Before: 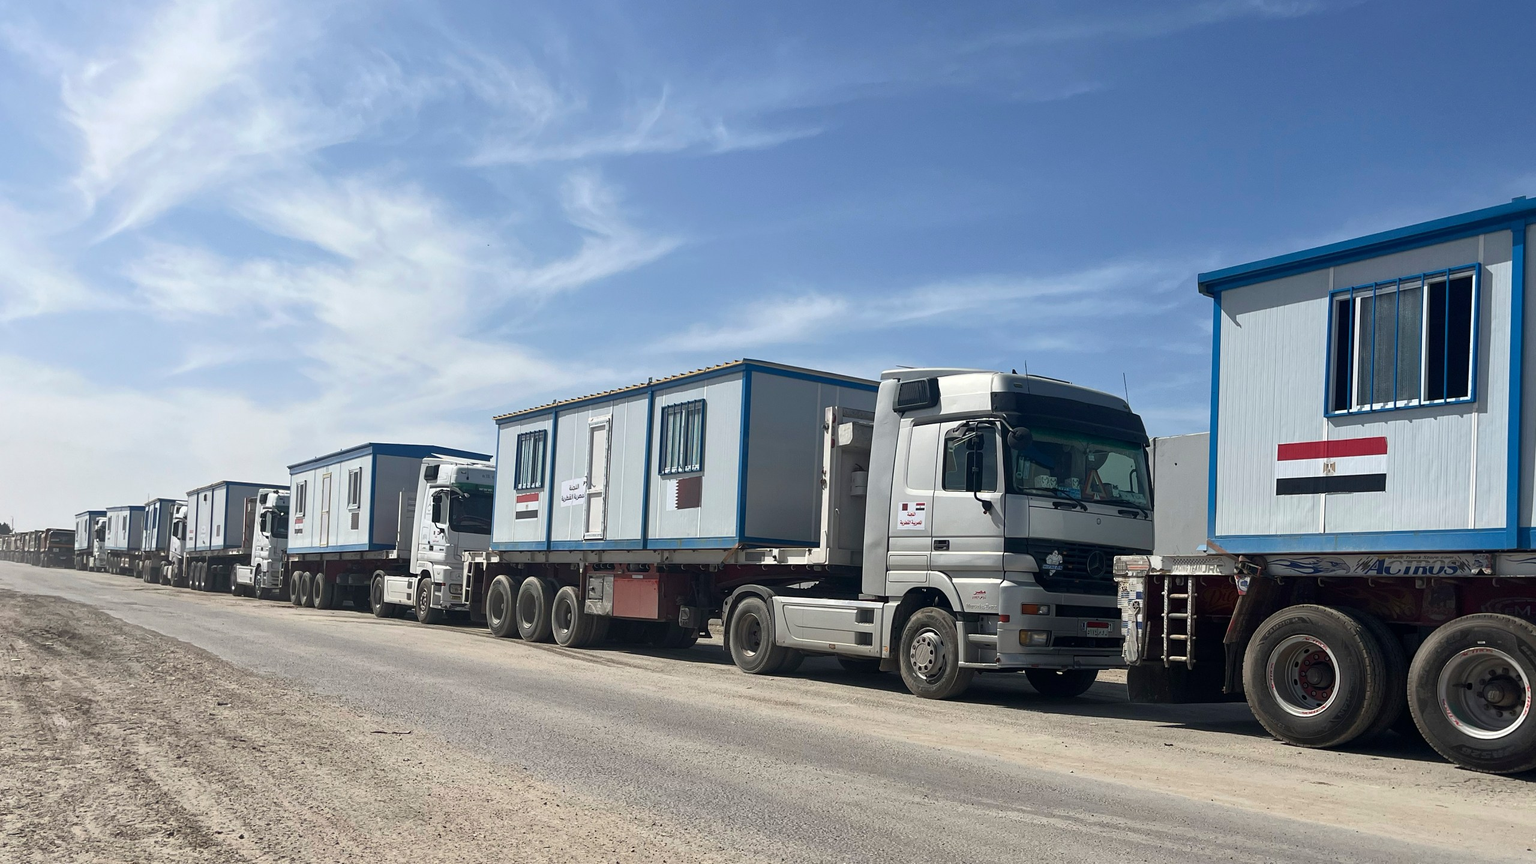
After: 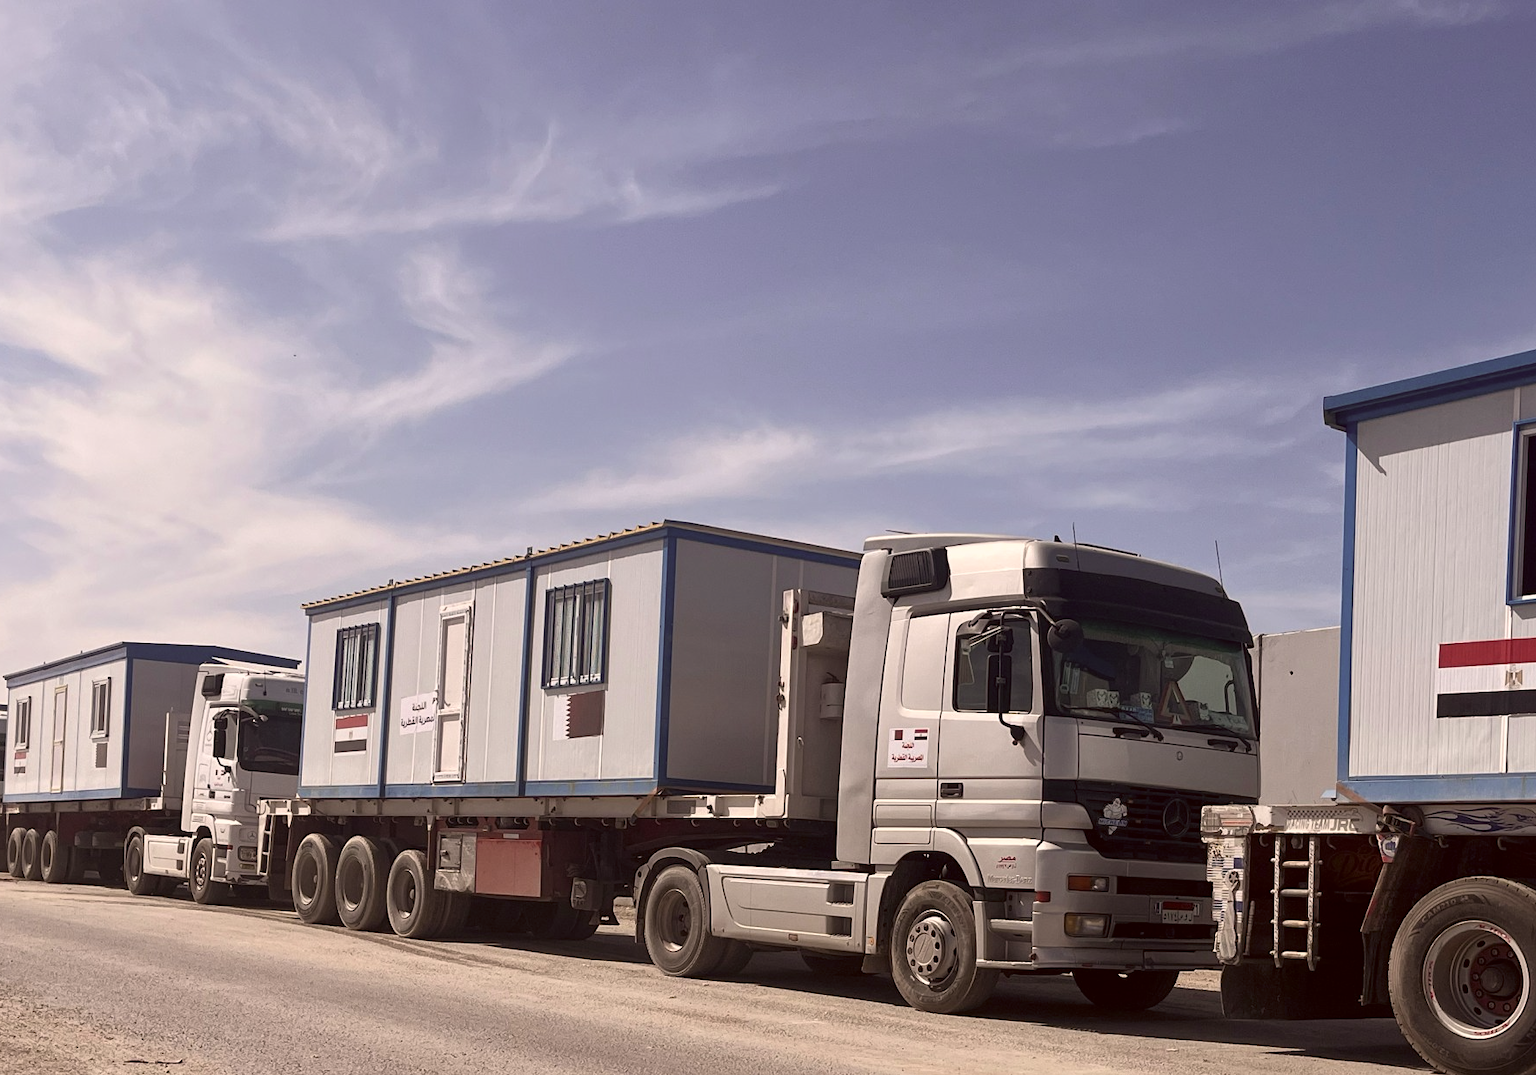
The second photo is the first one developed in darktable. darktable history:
crop: left 18.584%, right 12.401%, bottom 14.036%
color correction: highlights a* 10.21, highlights b* 9.73, shadows a* 8.92, shadows b* 8.37, saturation 0.788
